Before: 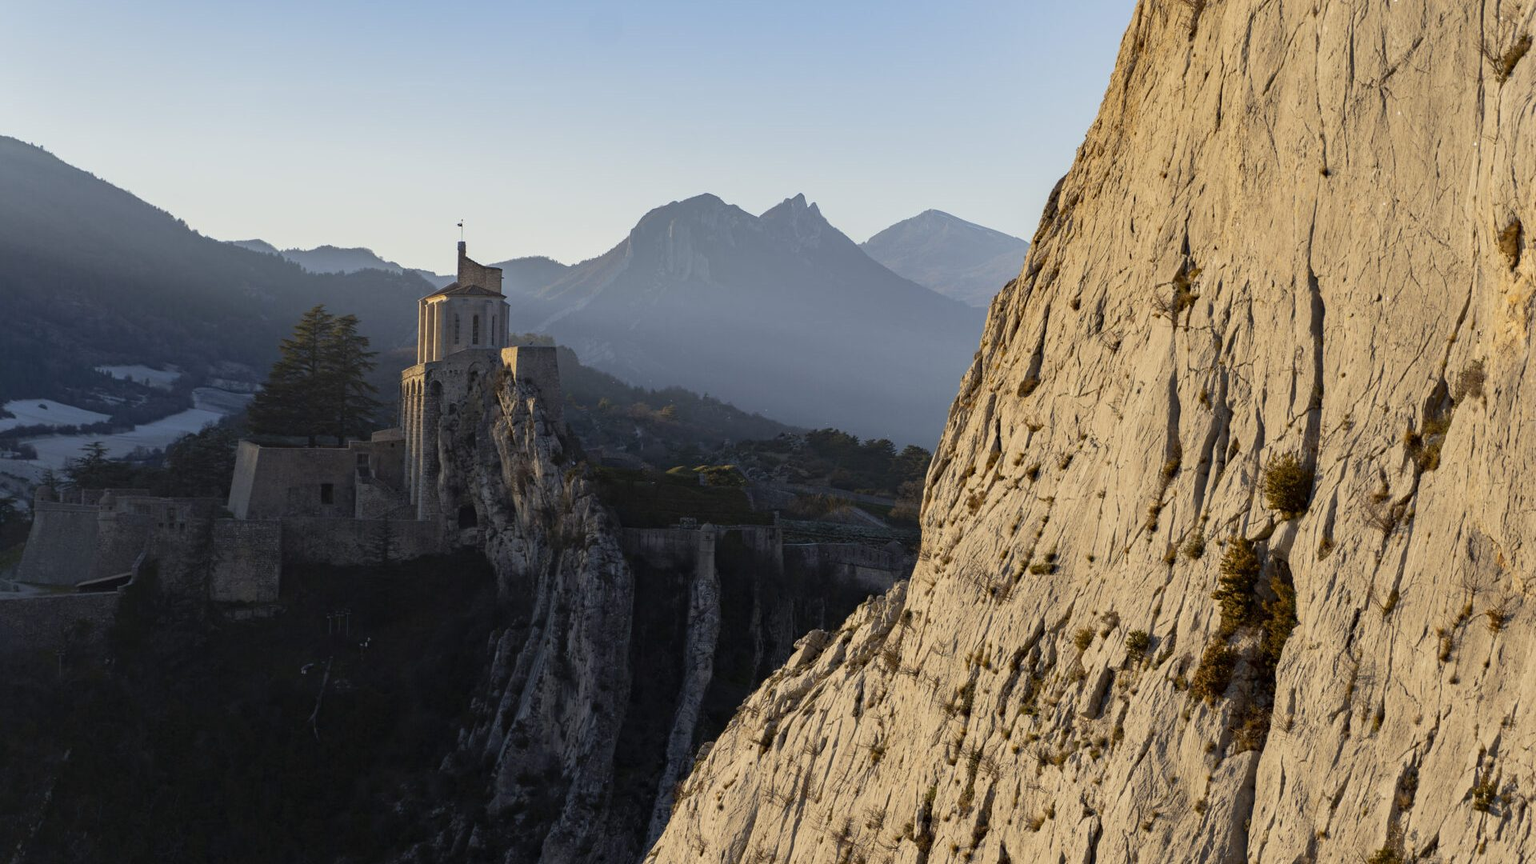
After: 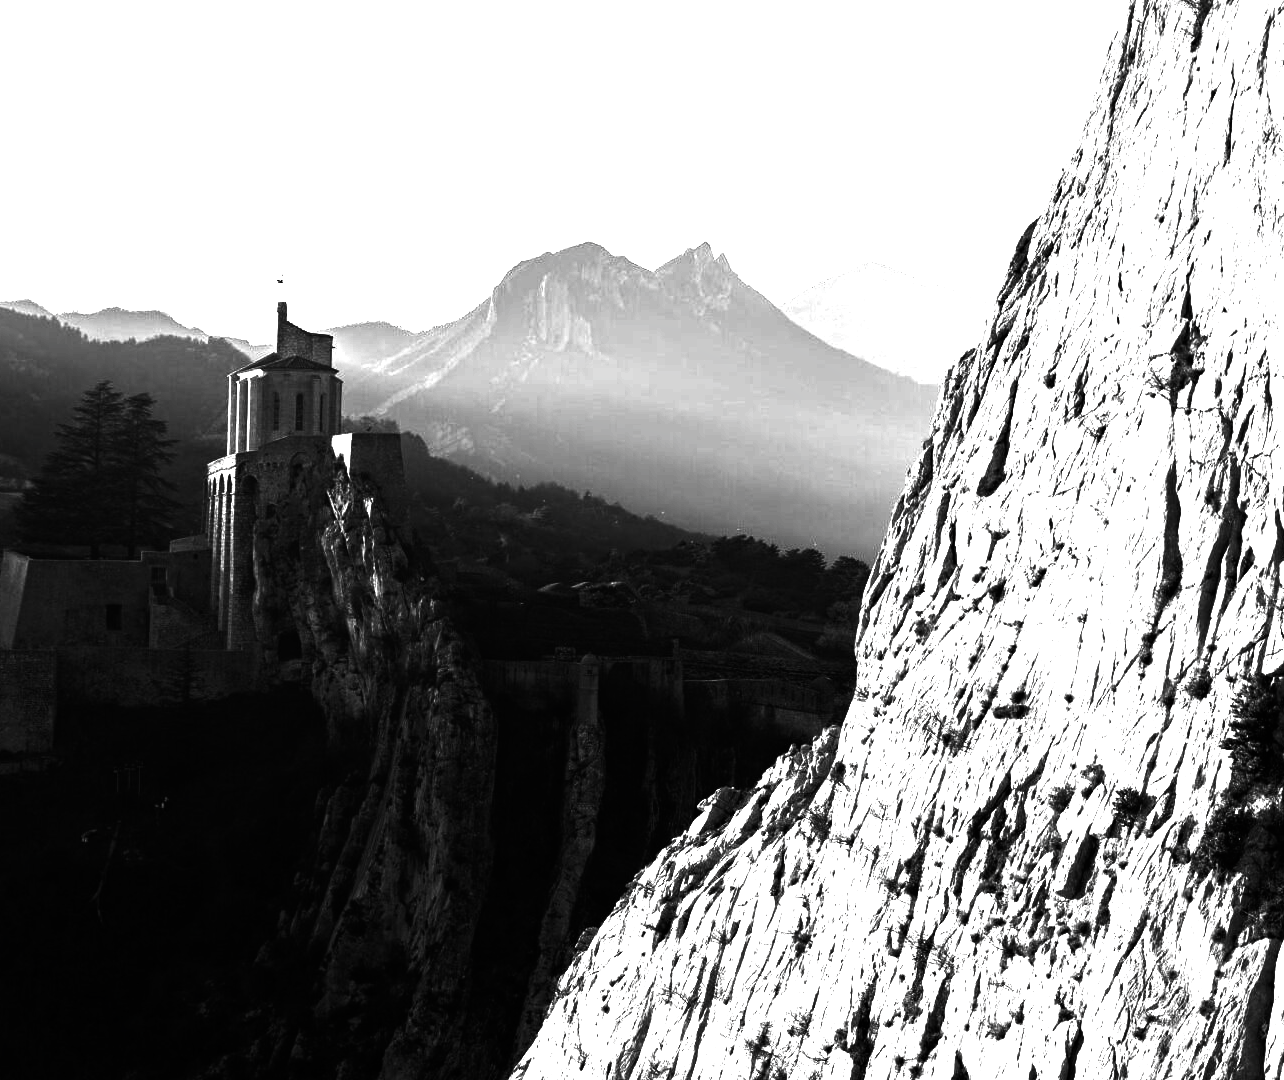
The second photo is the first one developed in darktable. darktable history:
exposure: black level correction 0, exposure 1.998 EV, compensate highlight preservation false
contrast brightness saturation: contrast 0.016, brightness -0.993, saturation -0.998
local contrast: mode bilateral grid, contrast 99, coarseness 100, detail 89%, midtone range 0.2
crop: left 15.369%, right 17.725%
